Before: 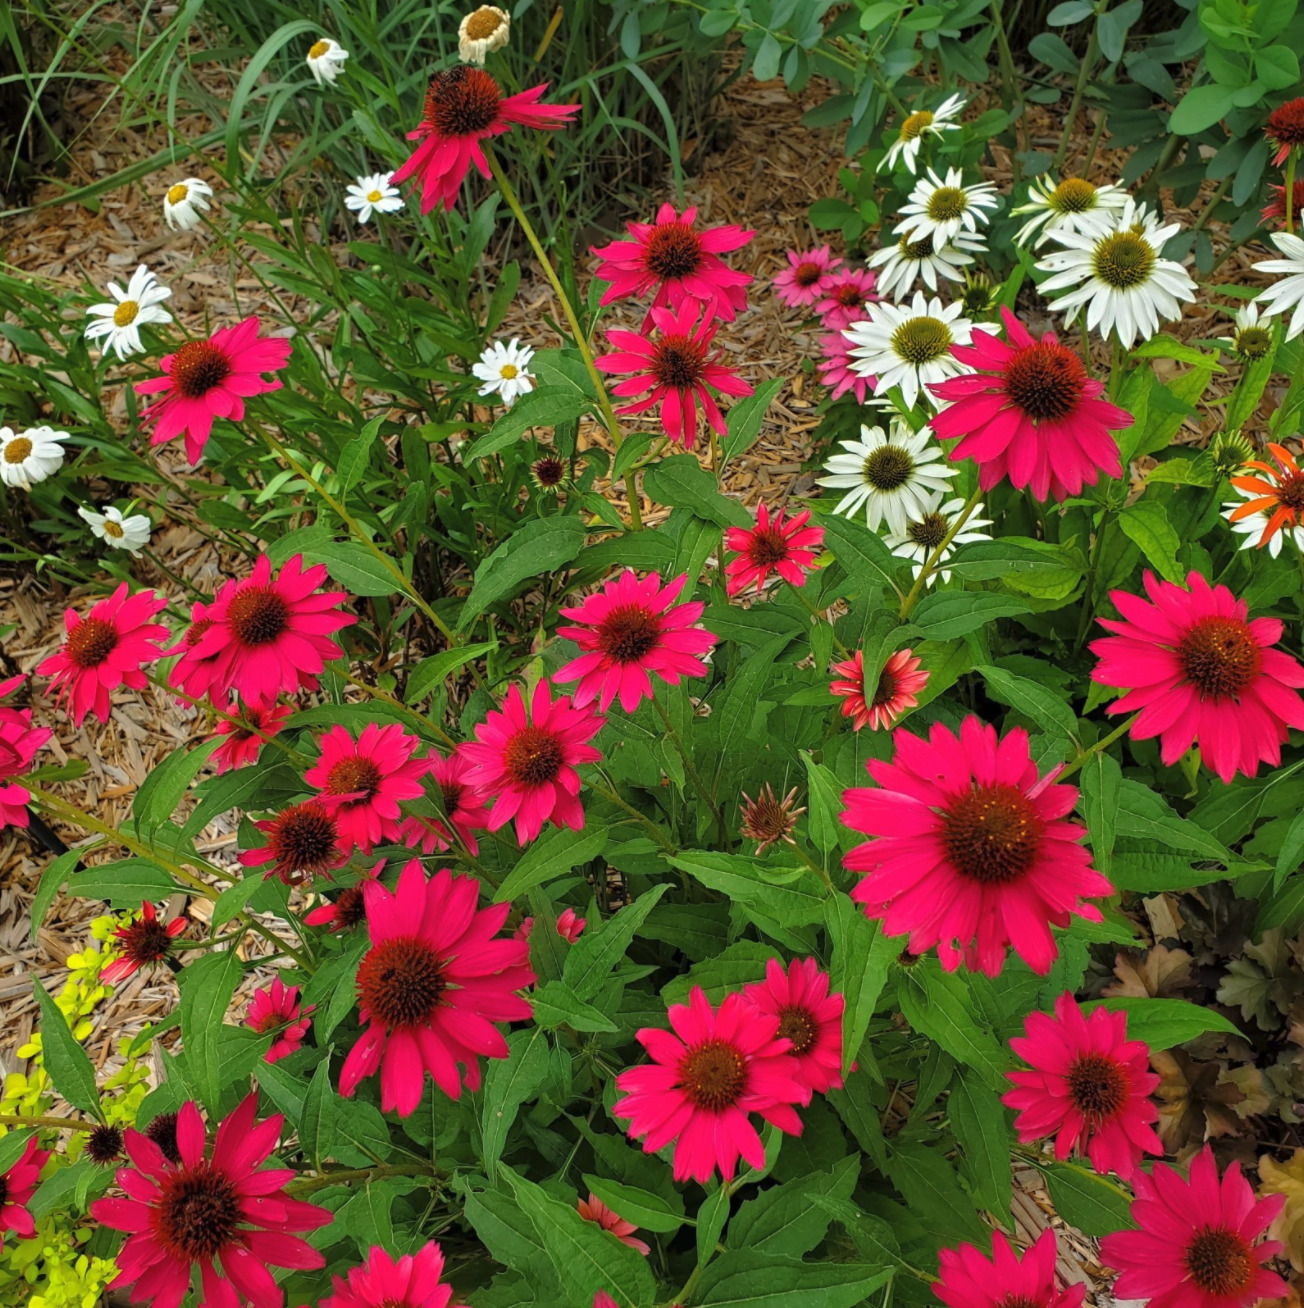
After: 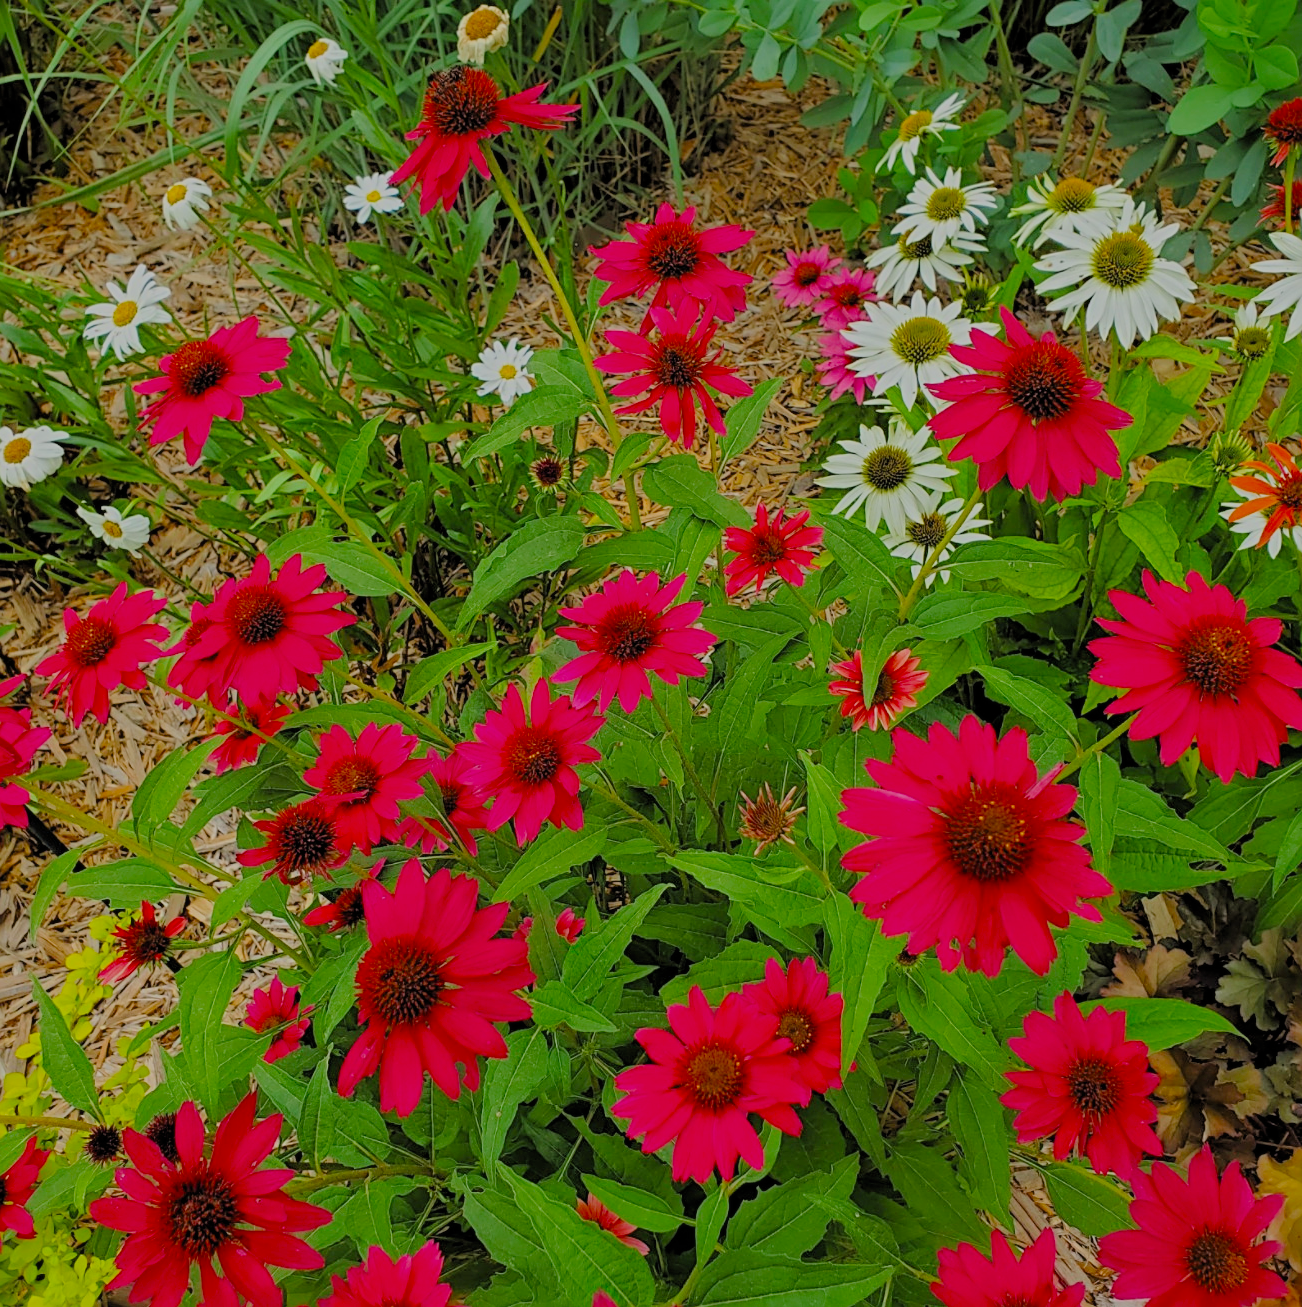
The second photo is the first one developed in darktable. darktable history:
sharpen: on, module defaults
filmic rgb: white relative exposure 8 EV, threshold 3 EV, hardness 2.44, latitude 10.07%, contrast 0.72, highlights saturation mix 10%, shadows ↔ highlights balance 1.38%, color science v4 (2020), enable highlight reconstruction true
rotate and perspective: automatic cropping original format, crop left 0, crop top 0
crop and rotate: left 0.126%
